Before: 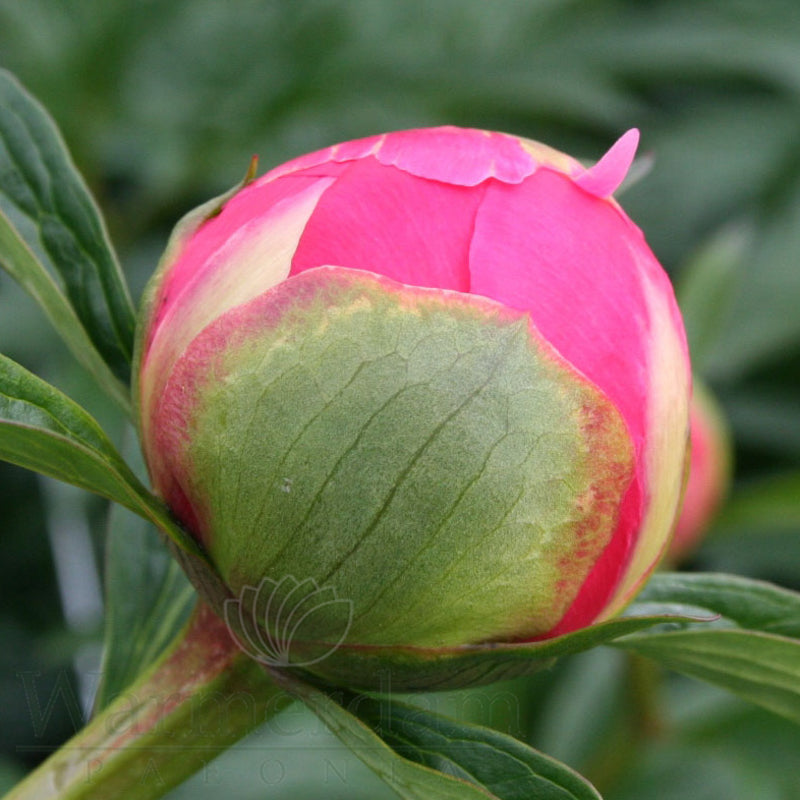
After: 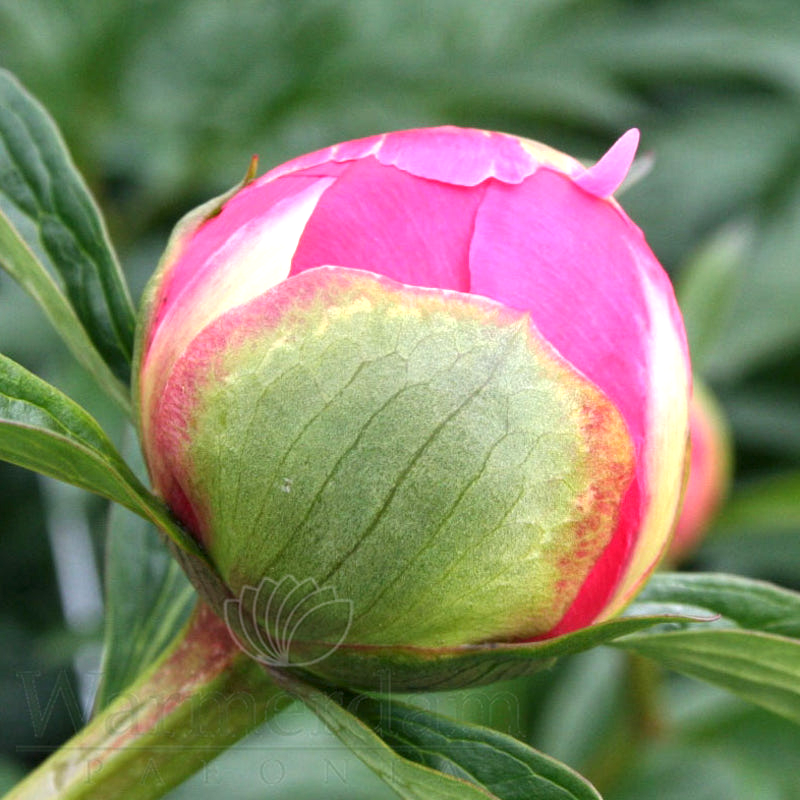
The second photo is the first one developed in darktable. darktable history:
local contrast: highlights 101%, shadows 103%, detail 120%, midtone range 0.2
exposure: black level correction 0, exposure 0.692 EV, compensate highlight preservation false
